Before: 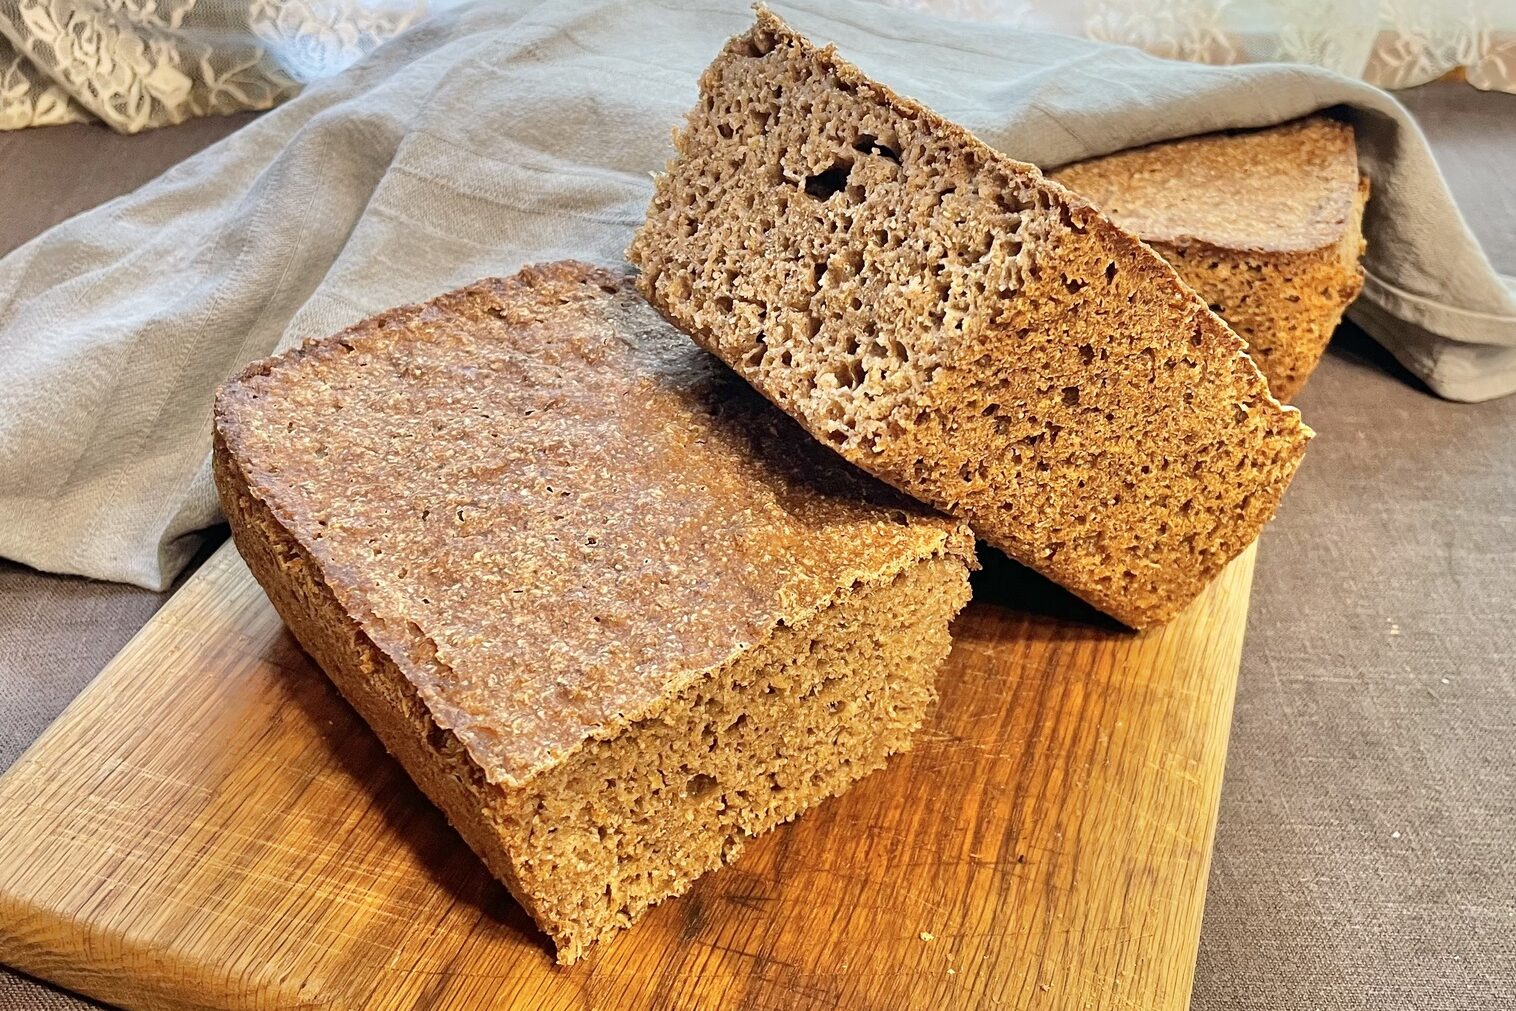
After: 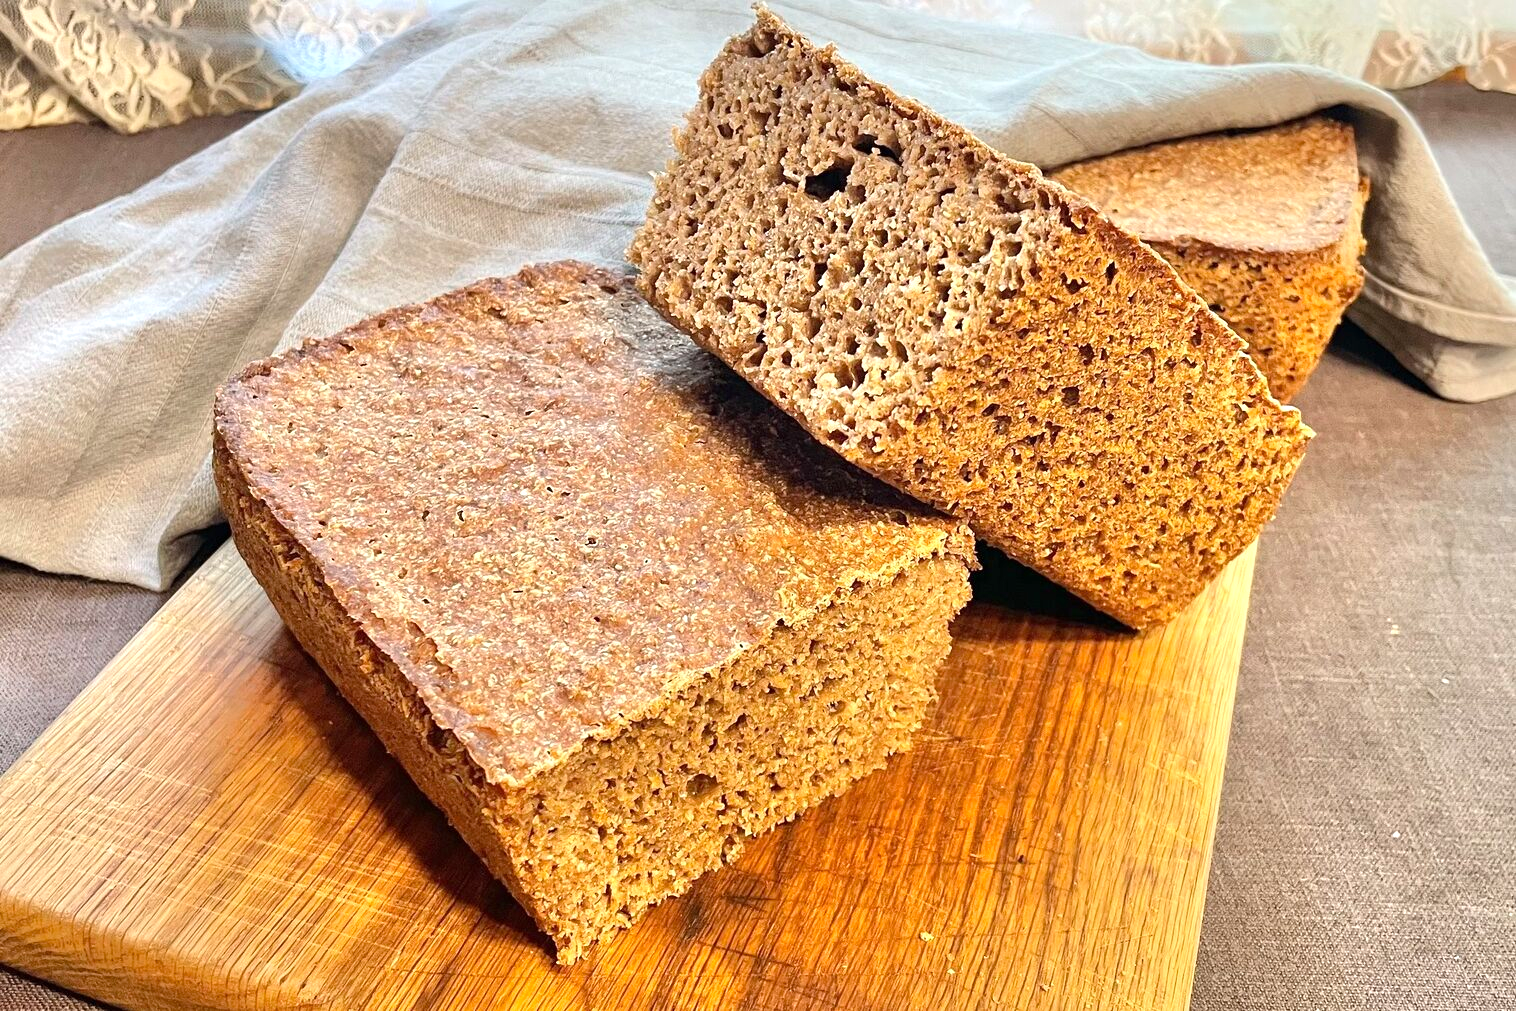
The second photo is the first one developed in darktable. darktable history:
contrast brightness saturation: saturation -0.05
exposure: exposure 0.376 EV, compensate highlight preservation false
